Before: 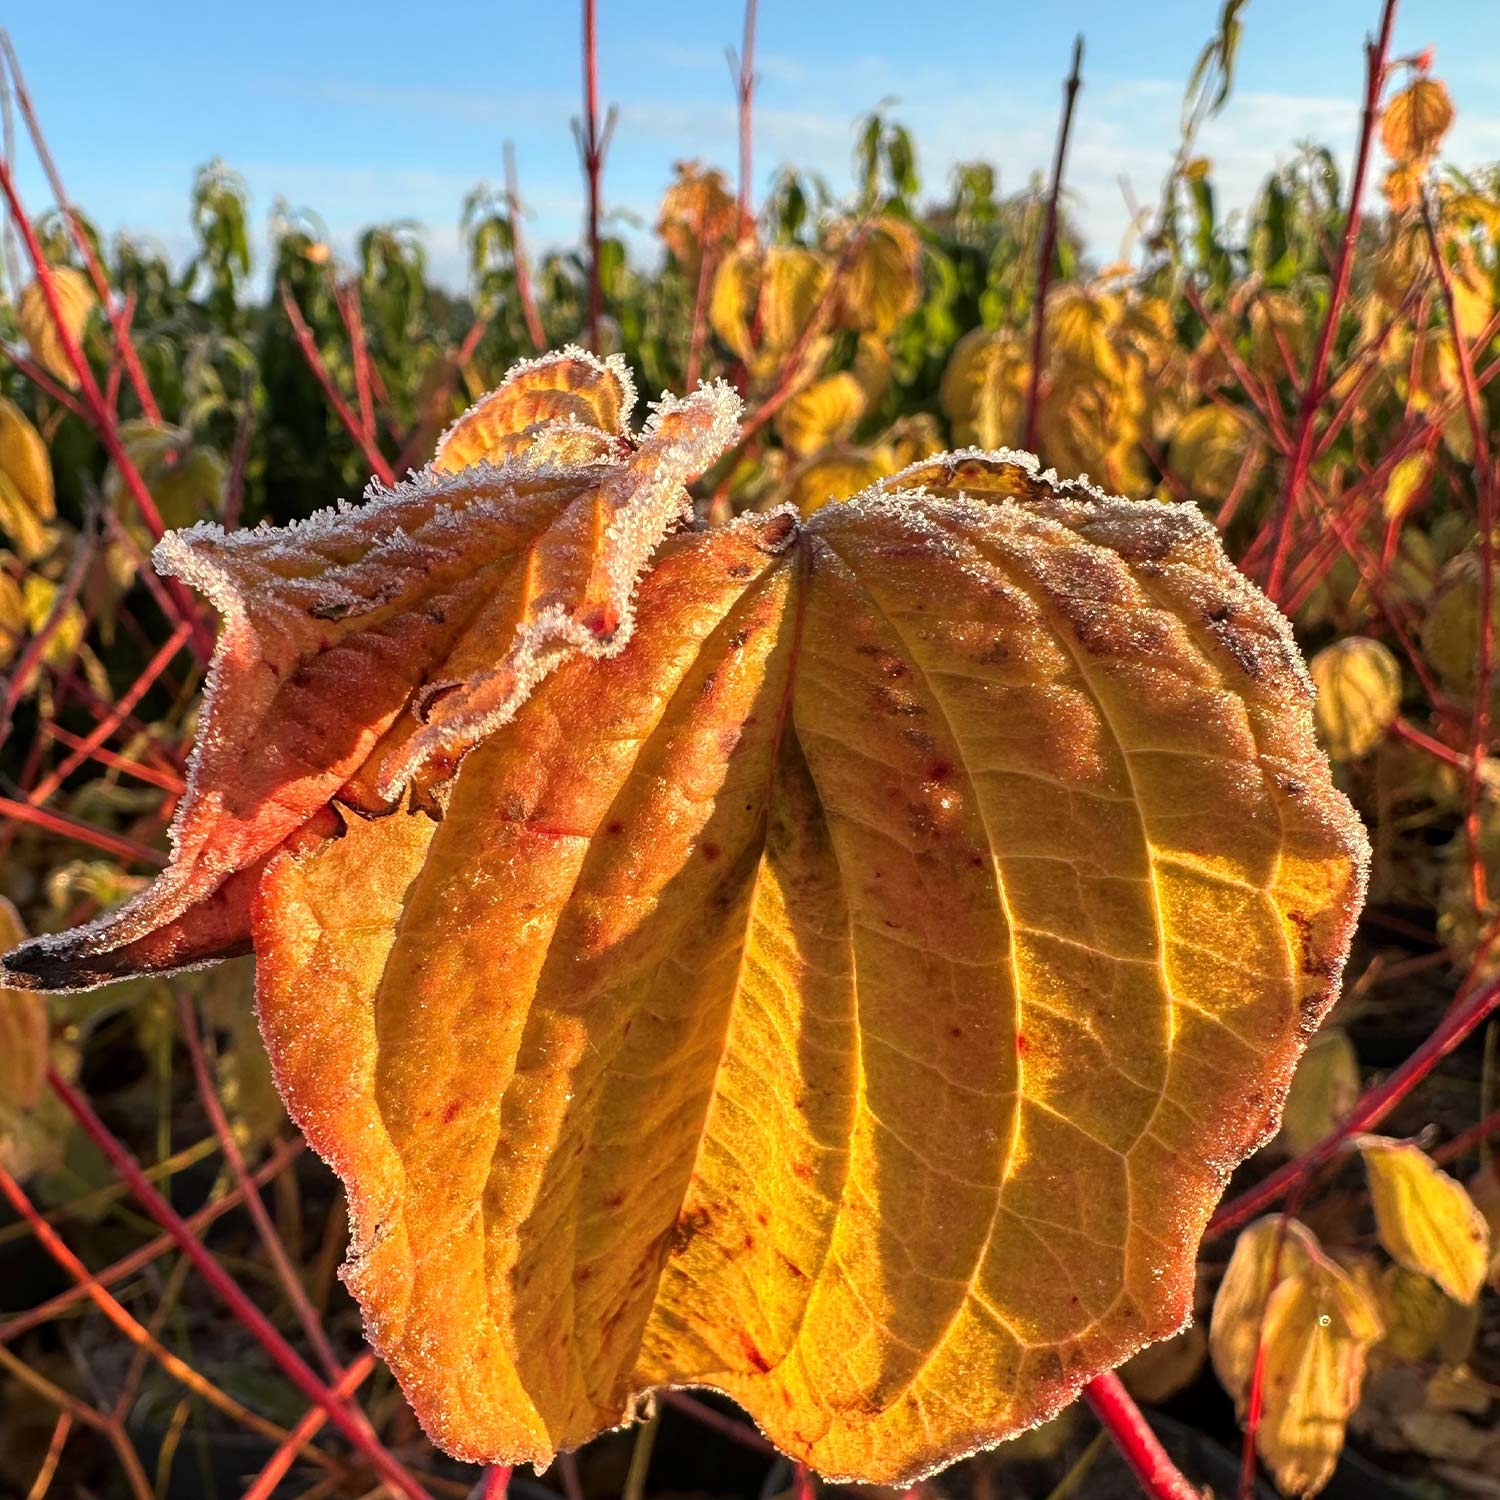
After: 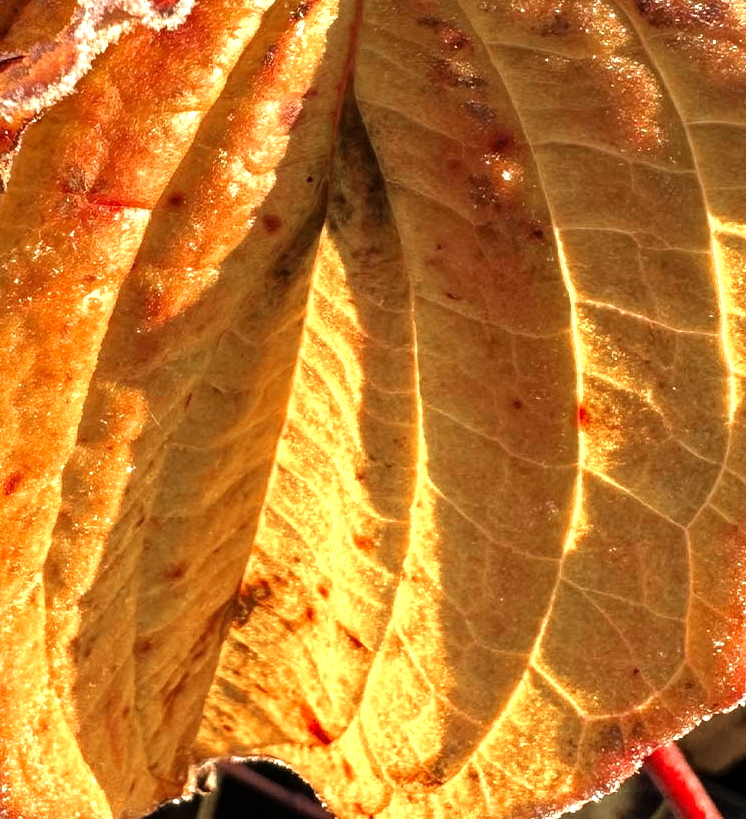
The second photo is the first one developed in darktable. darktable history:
tone equalizer: -8 EV -1.11 EV, -7 EV -1.02 EV, -6 EV -0.886 EV, -5 EV -0.58 EV, -3 EV 0.607 EV, -2 EV 0.863 EV, -1 EV 1.01 EV, +0 EV 1.08 EV
crop: left 29.303%, top 41.867%, right 20.928%, bottom 3.472%
color zones: curves: ch0 [(0, 0.5) (0.125, 0.4) (0.25, 0.5) (0.375, 0.4) (0.5, 0.4) (0.625, 0.35) (0.75, 0.35) (0.875, 0.5)]; ch1 [(0, 0.35) (0.125, 0.45) (0.25, 0.35) (0.375, 0.35) (0.5, 0.35) (0.625, 0.35) (0.75, 0.45) (0.875, 0.35)]; ch2 [(0, 0.6) (0.125, 0.5) (0.25, 0.5) (0.375, 0.6) (0.5, 0.6) (0.625, 0.5) (0.75, 0.5) (0.875, 0.5)]
